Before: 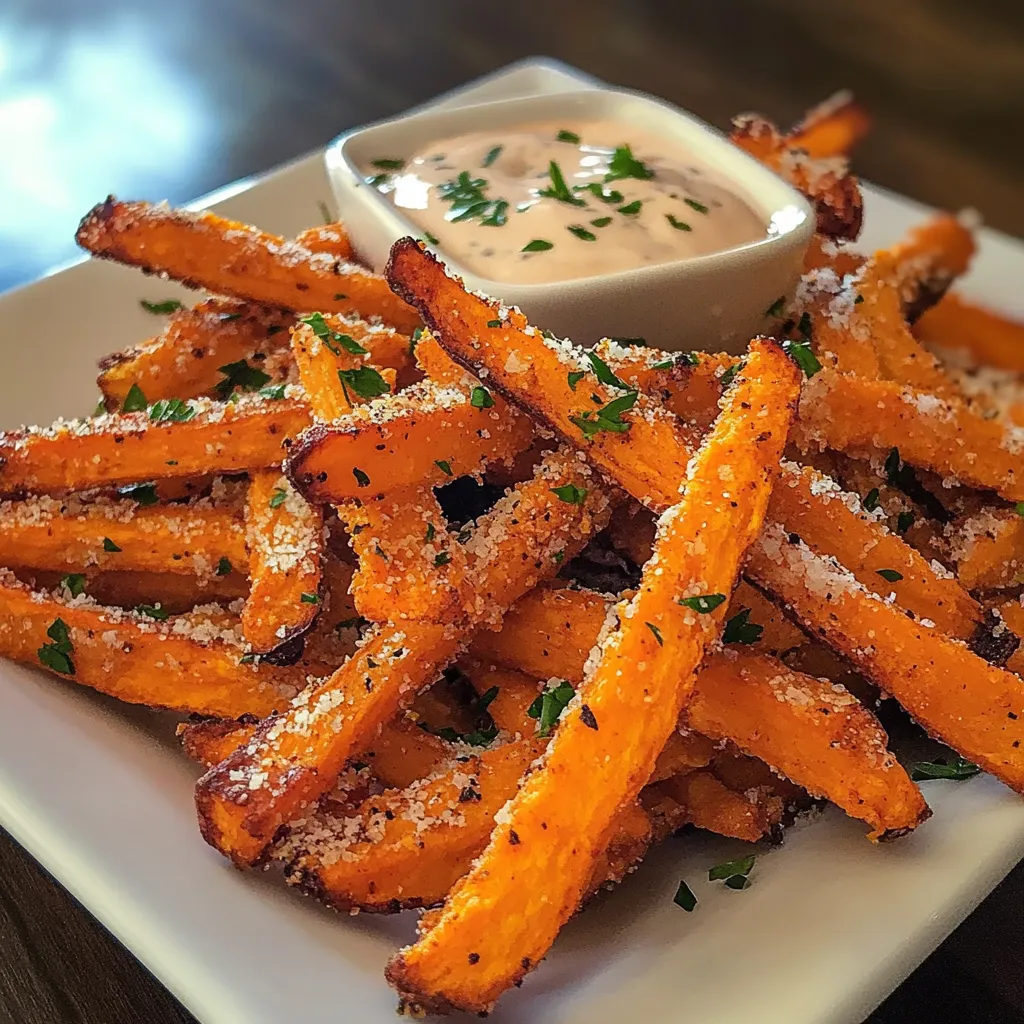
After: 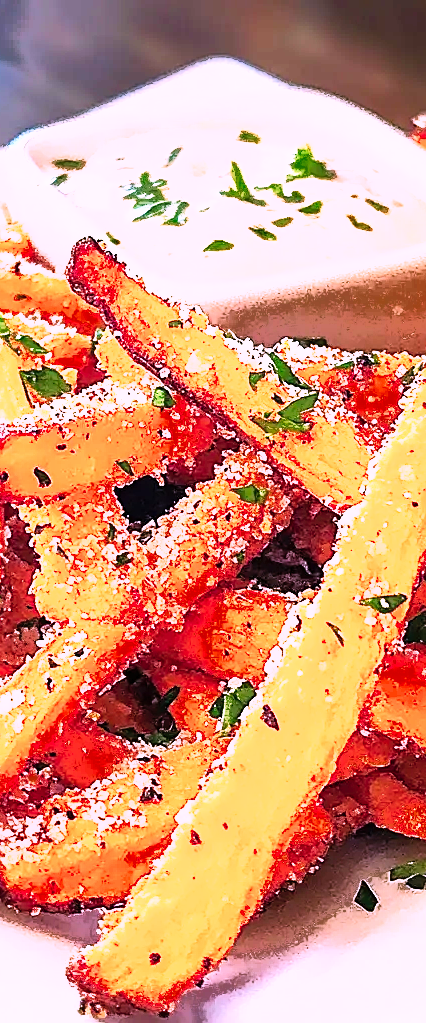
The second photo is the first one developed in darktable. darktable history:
color correction: highlights a* 15.46, highlights b* -20.56
sharpen: on, module defaults
color balance rgb: linear chroma grading › global chroma 1.5%, linear chroma grading › mid-tones -1%, perceptual saturation grading › global saturation -3%, perceptual saturation grading › shadows -2%
tone curve: curves: ch0 [(0, 0) (0.003, 0.008) (0.011, 0.008) (0.025, 0.011) (0.044, 0.017) (0.069, 0.026) (0.1, 0.039) (0.136, 0.054) (0.177, 0.093) (0.224, 0.15) (0.277, 0.21) (0.335, 0.285) (0.399, 0.366) (0.468, 0.462) (0.543, 0.564) (0.623, 0.679) (0.709, 0.79) (0.801, 0.883) (0.898, 0.95) (1, 1)], preserve colors none
fill light: exposure -0.73 EV, center 0.69, width 2.2
exposure: black level correction 0.001, exposure 1.822 EV, compensate exposure bias true, compensate highlight preservation false
crop: left 31.229%, right 27.105%
